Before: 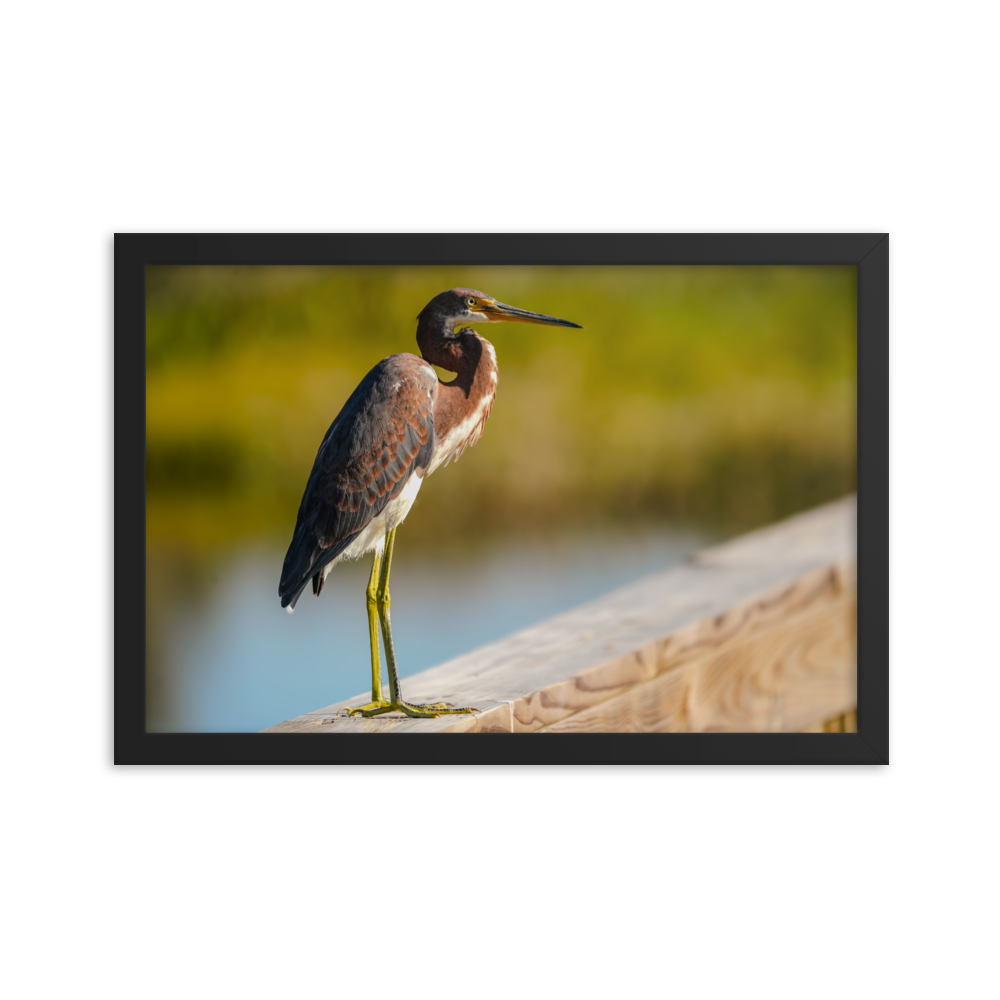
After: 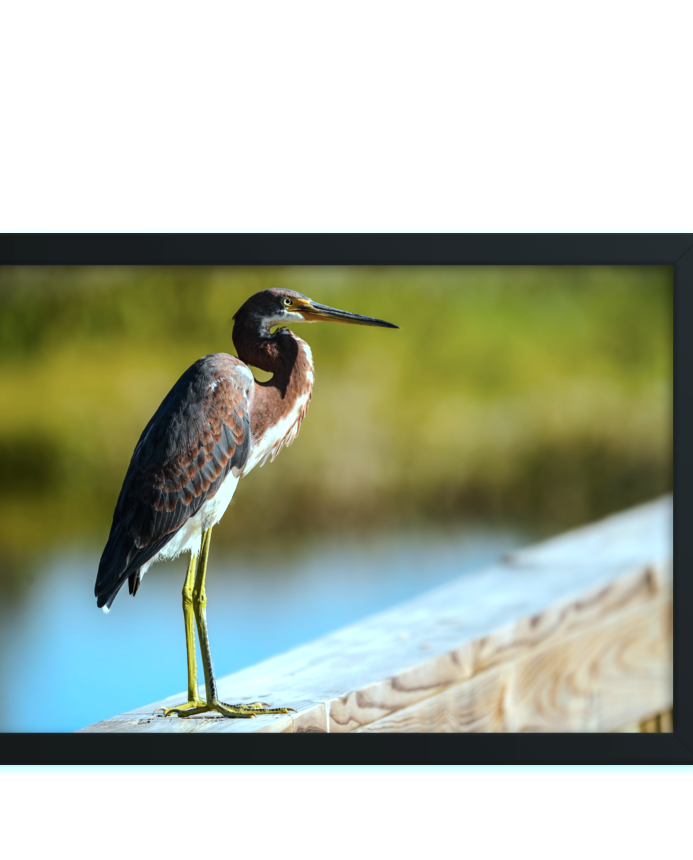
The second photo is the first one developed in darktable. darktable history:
color correction: highlights a* -11.71, highlights b* -15.58
crop: left 18.479%, right 12.2%, bottom 13.971%
white balance: red 0.98, blue 1.034
tone equalizer: -8 EV -0.75 EV, -7 EV -0.7 EV, -6 EV -0.6 EV, -5 EV -0.4 EV, -3 EV 0.4 EV, -2 EV 0.6 EV, -1 EV 0.7 EV, +0 EV 0.75 EV, edges refinement/feathering 500, mask exposure compensation -1.57 EV, preserve details no
